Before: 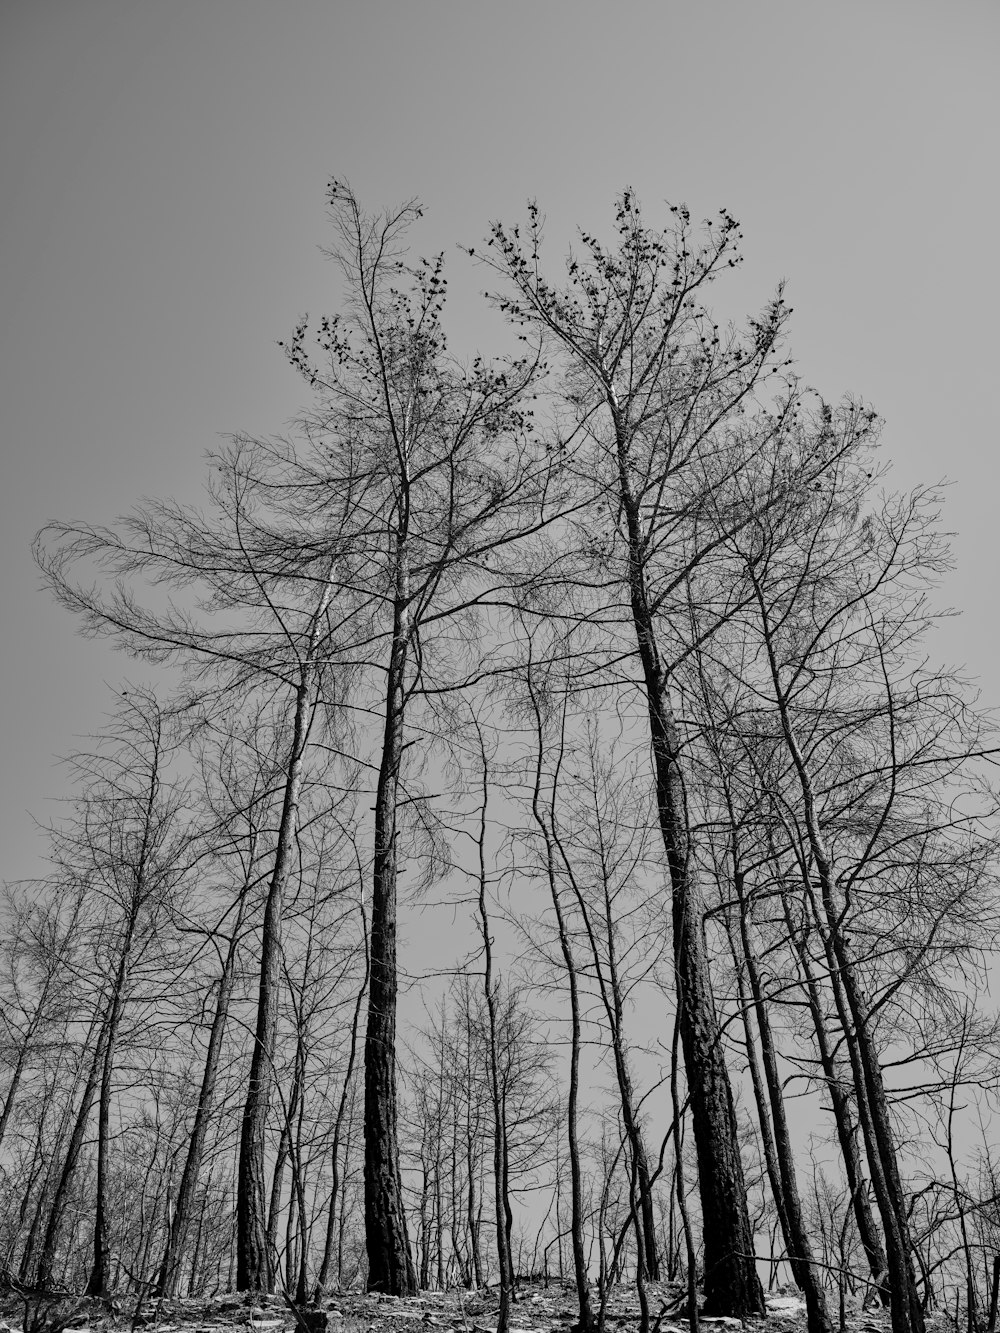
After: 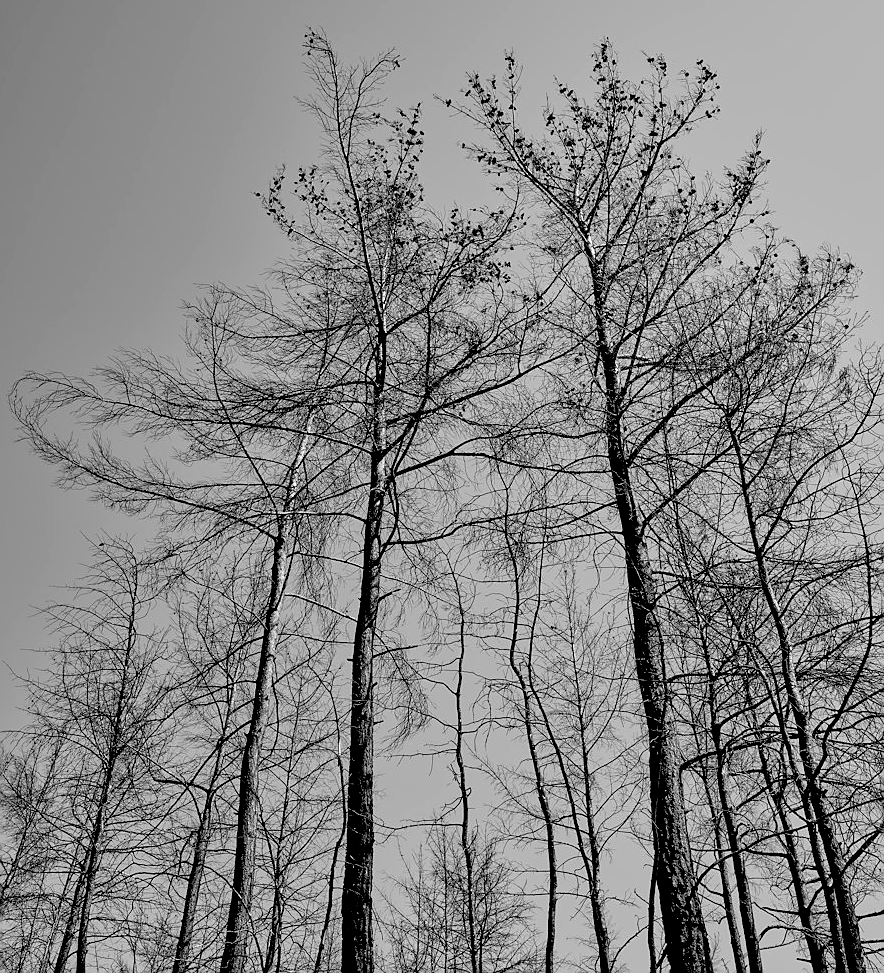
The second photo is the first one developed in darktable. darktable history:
sharpen: radius 0.975, amount 0.605
crop and rotate: left 2.365%, top 11.228%, right 9.218%, bottom 15.734%
exposure: black level correction 0.025, exposure 0.181 EV, compensate highlight preservation false
